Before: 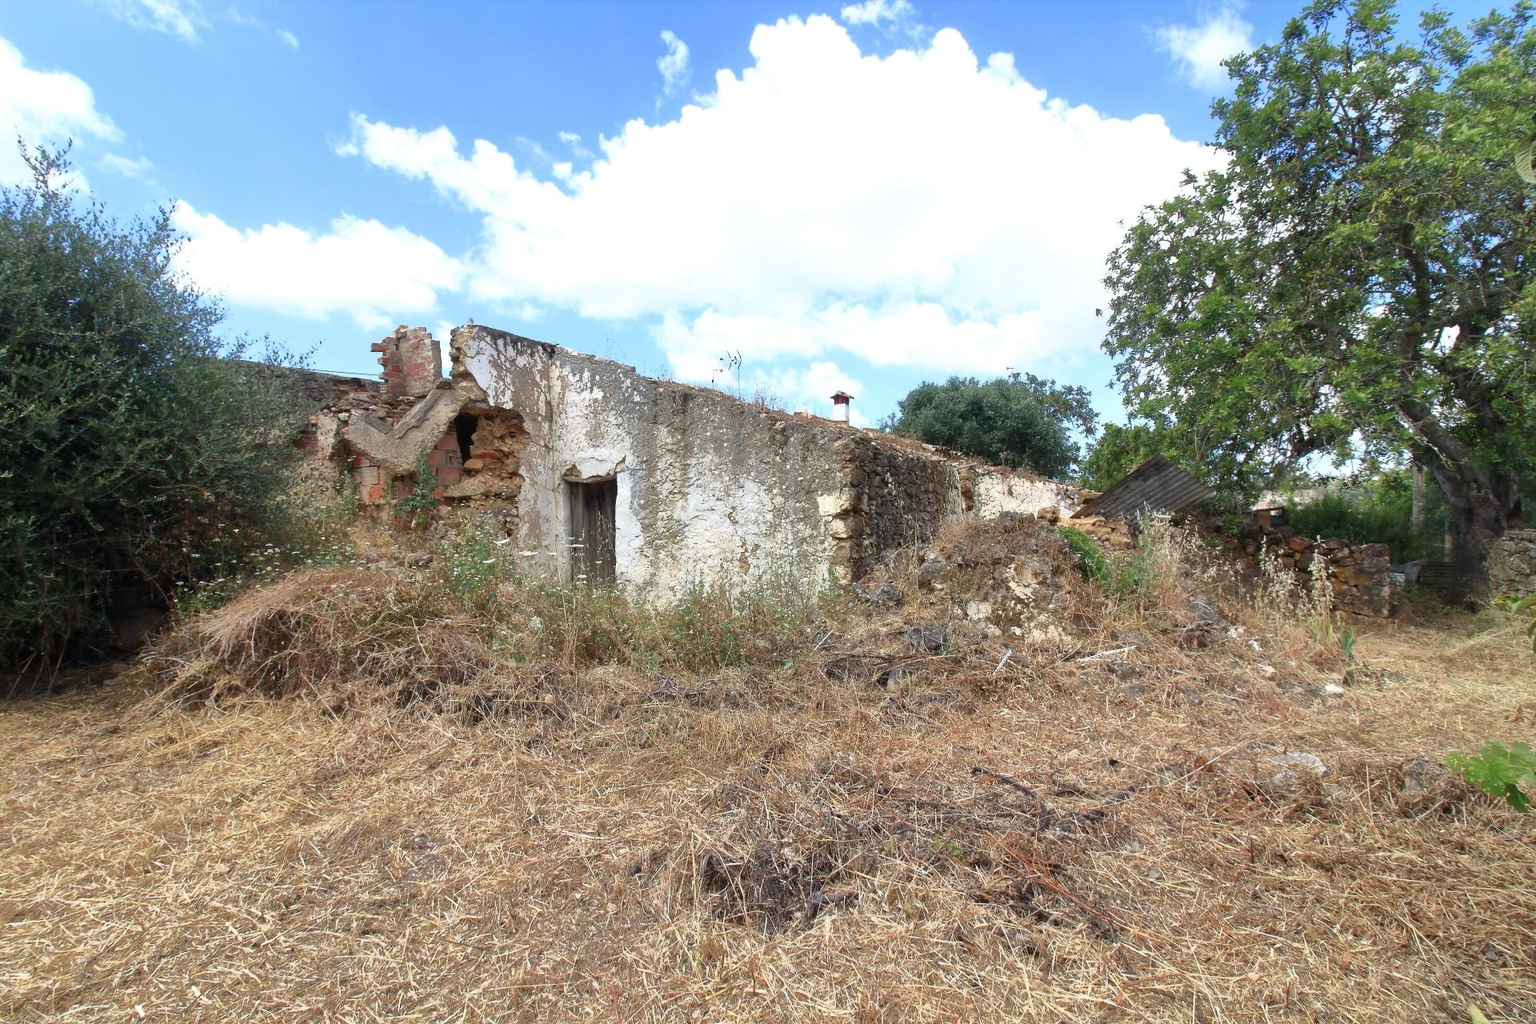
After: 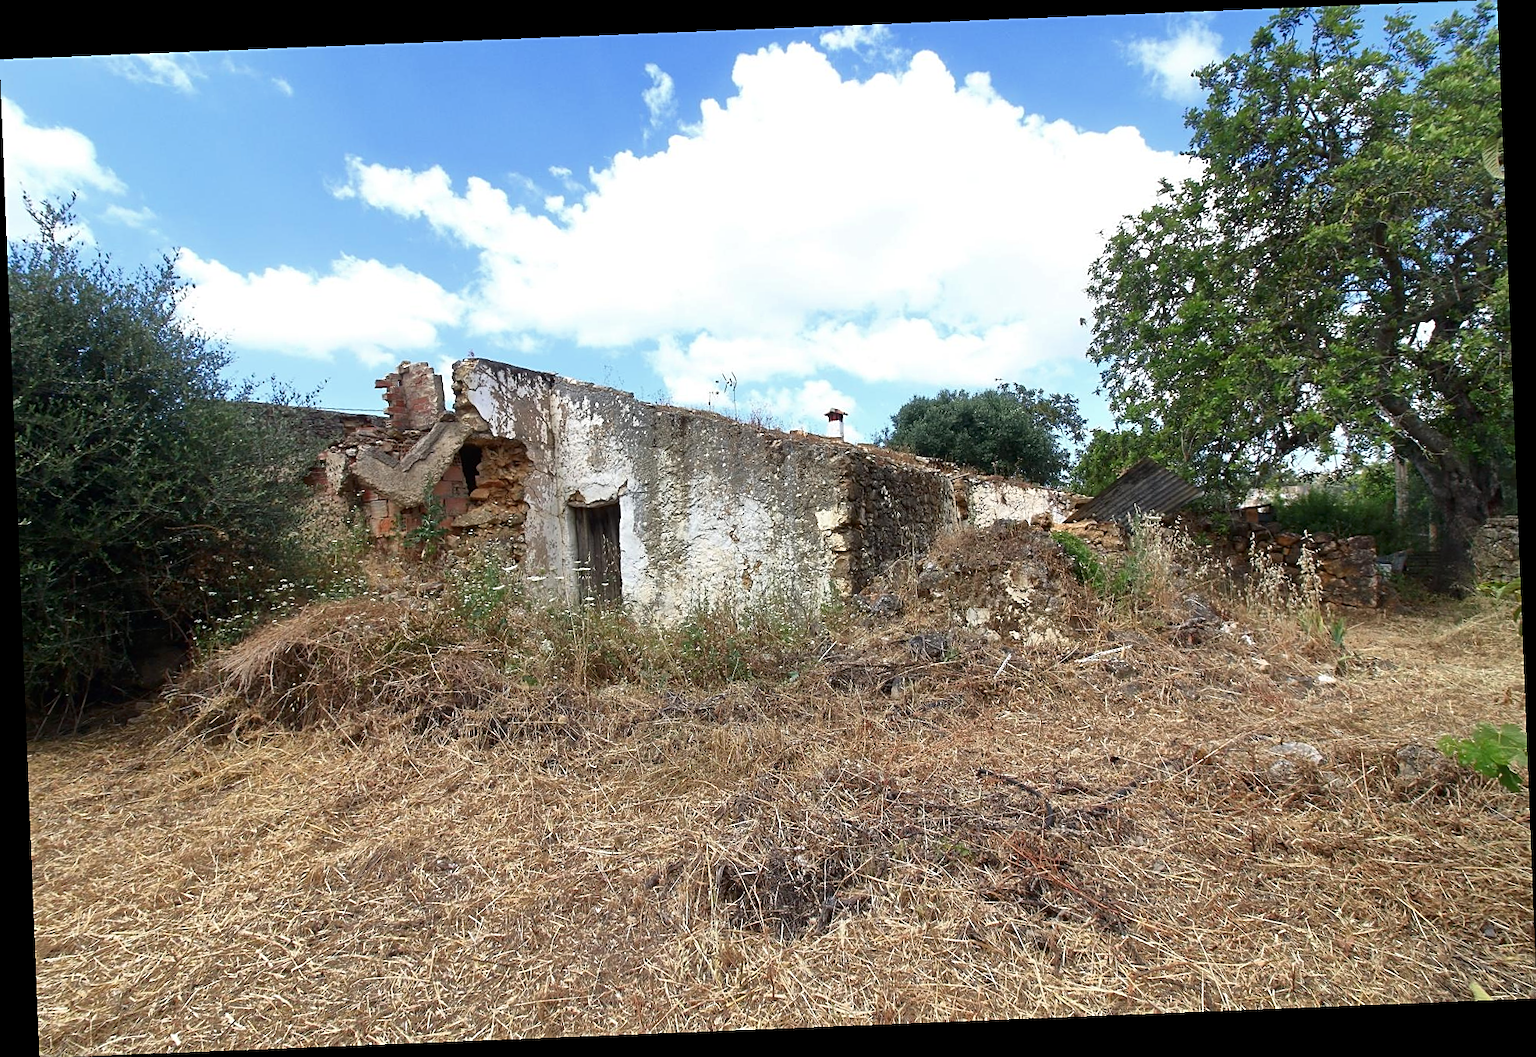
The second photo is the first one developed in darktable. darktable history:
rotate and perspective: rotation -2.29°, automatic cropping off
contrast brightness saturation: brightness -0.09
sharpen: on, module defaults
